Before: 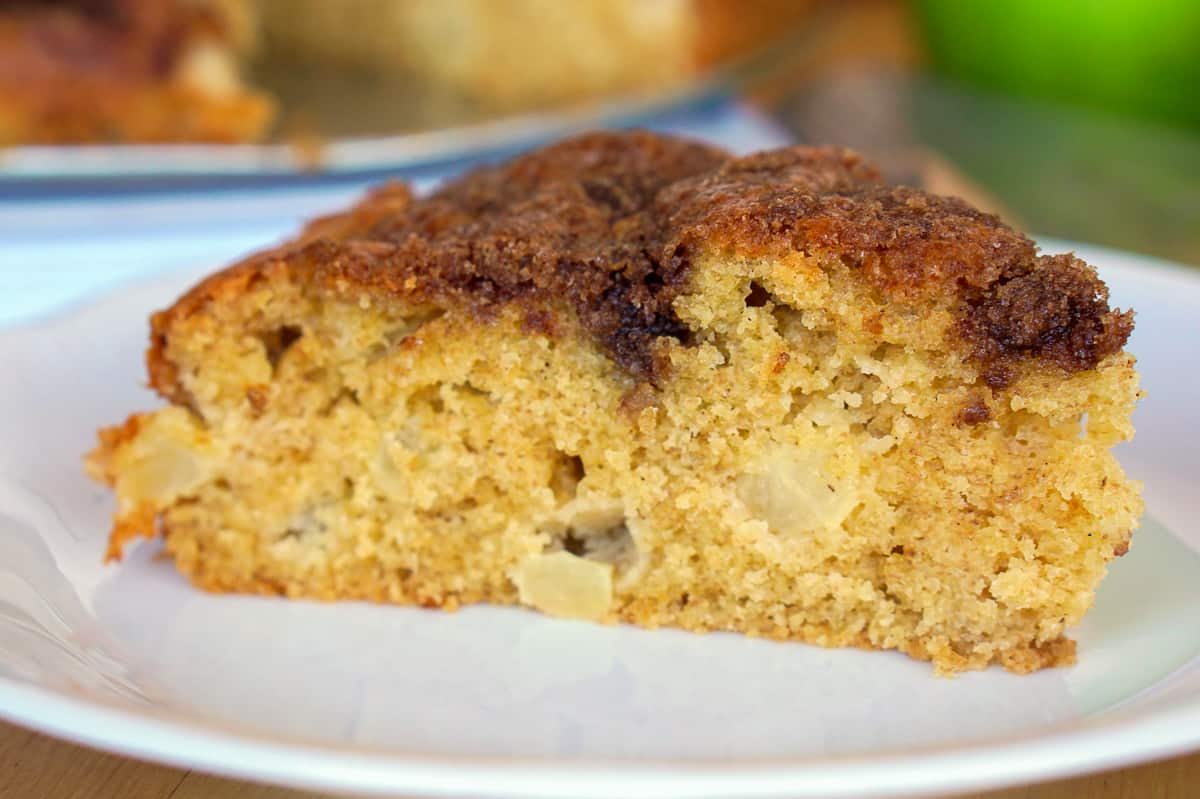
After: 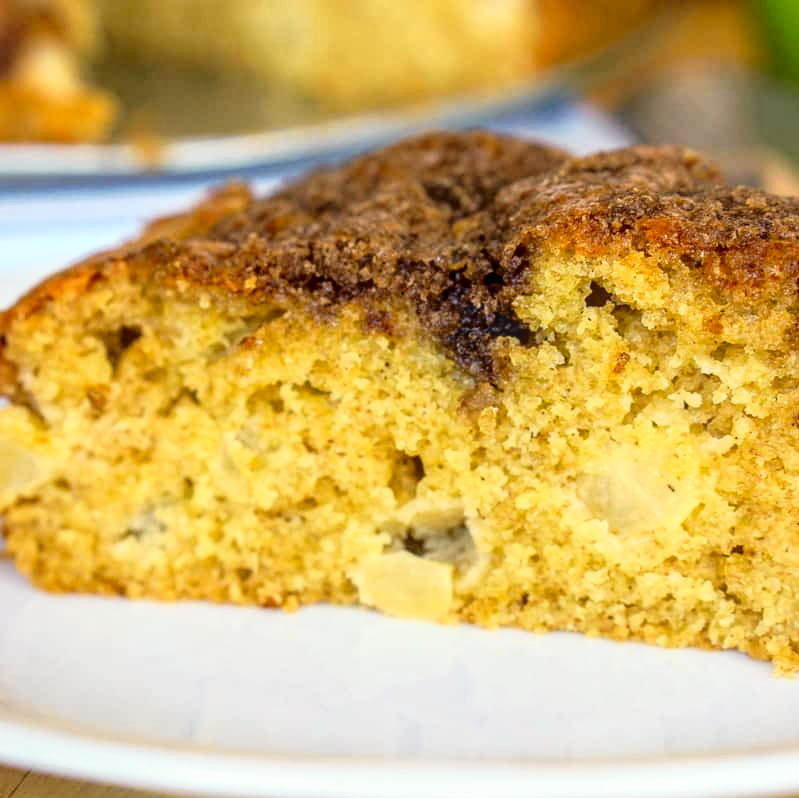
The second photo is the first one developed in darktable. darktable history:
local contrast: highlights 4%, shadows 5%, detail 133%
tone curve: curves: ch0 [(0, 0.013) (0.129, 0.1) (0.327, 0.382) (0.489, 0.573) (0.66, 0.748) (0.858, 0.926) (1, 0.977)]; ch1 [(0, 0) (0.353, 0.344) (0.45, 0.46) (0.498, 0.498) (0.521, 0.512) (0.563, 0.559) (0.592, 0.578) (0.647, 0.657) (1, 1)]; ch2 [(0, 0) (0.333, 0.346) (0.375, 0.375) (0.424, 0.43) (0.476, 0.492) (0.502, 0.502) (0.524, 0.531) (0.579, 0.61) (0.612, 0.644) (0.66, 0.715) (1, 1)], color space Lab, independent channels, preserve colors none
crop and rotate: left 13.345%, right 20.039%
